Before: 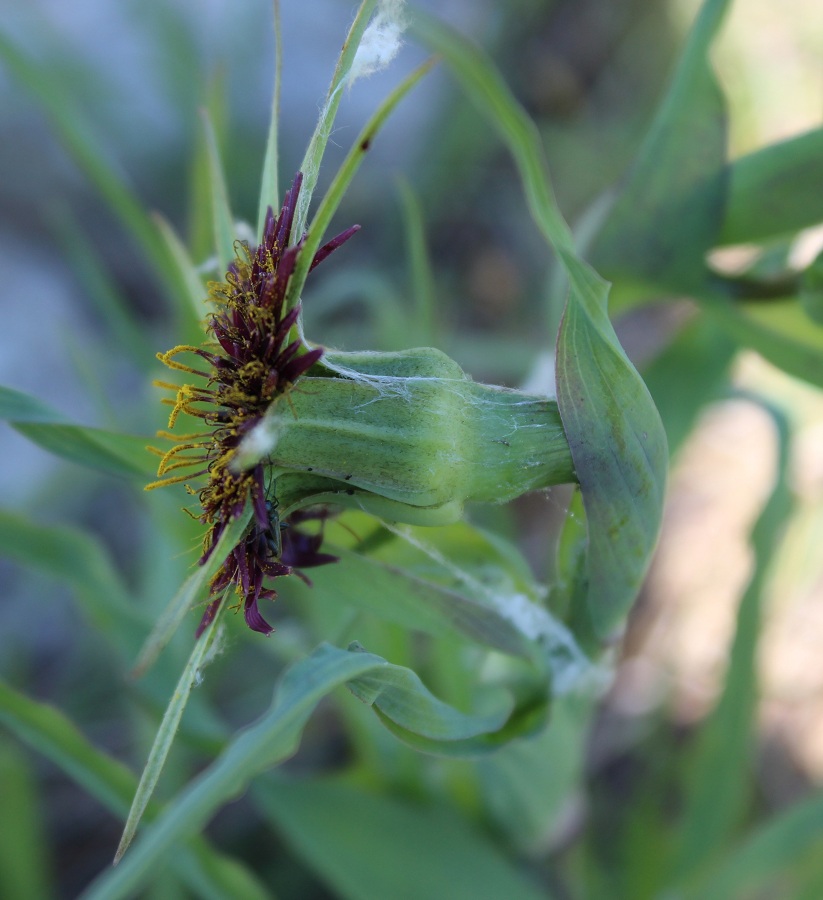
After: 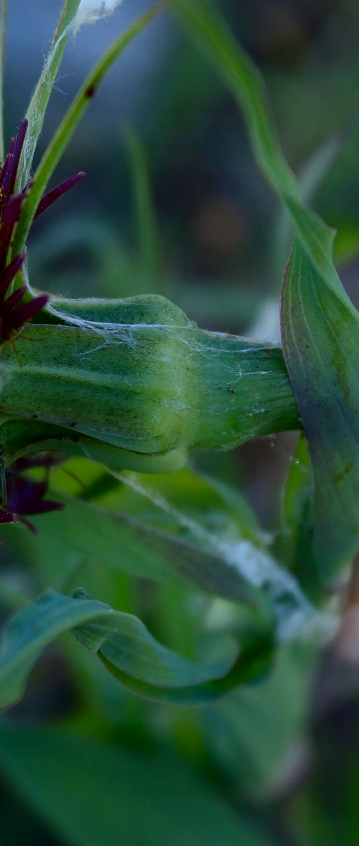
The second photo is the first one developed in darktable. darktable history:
contrast brightness saturation: contrast 0.096, brightness -0.276, saturation 0.139
crop: left 33.427%, top 5.95%, right 22.885%
